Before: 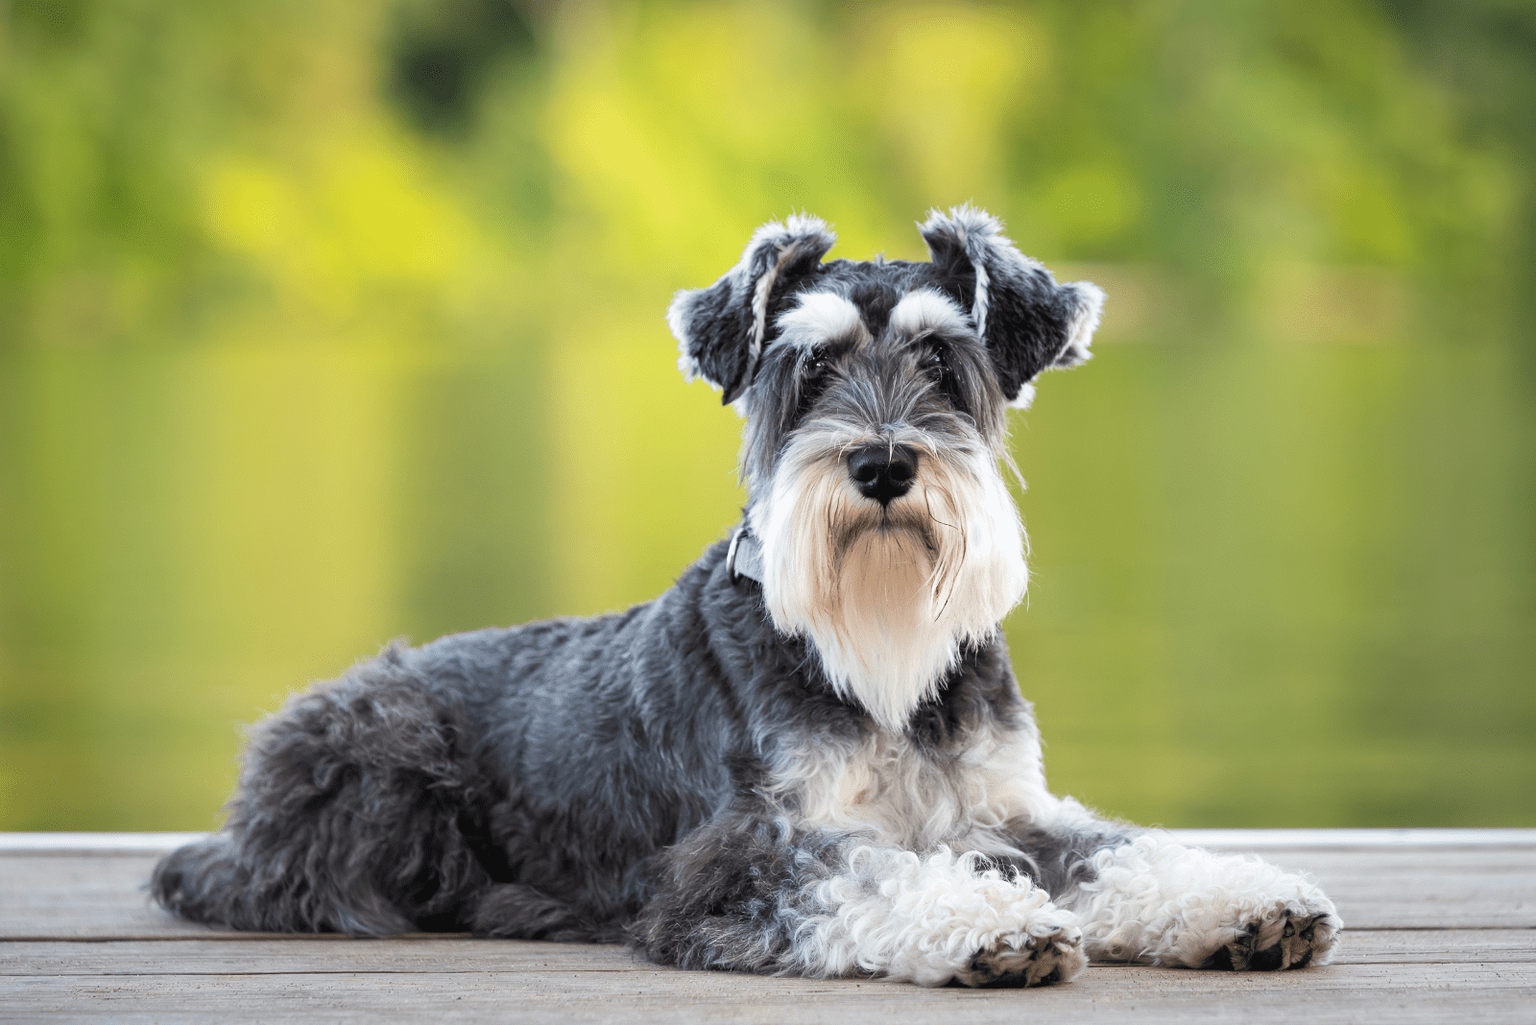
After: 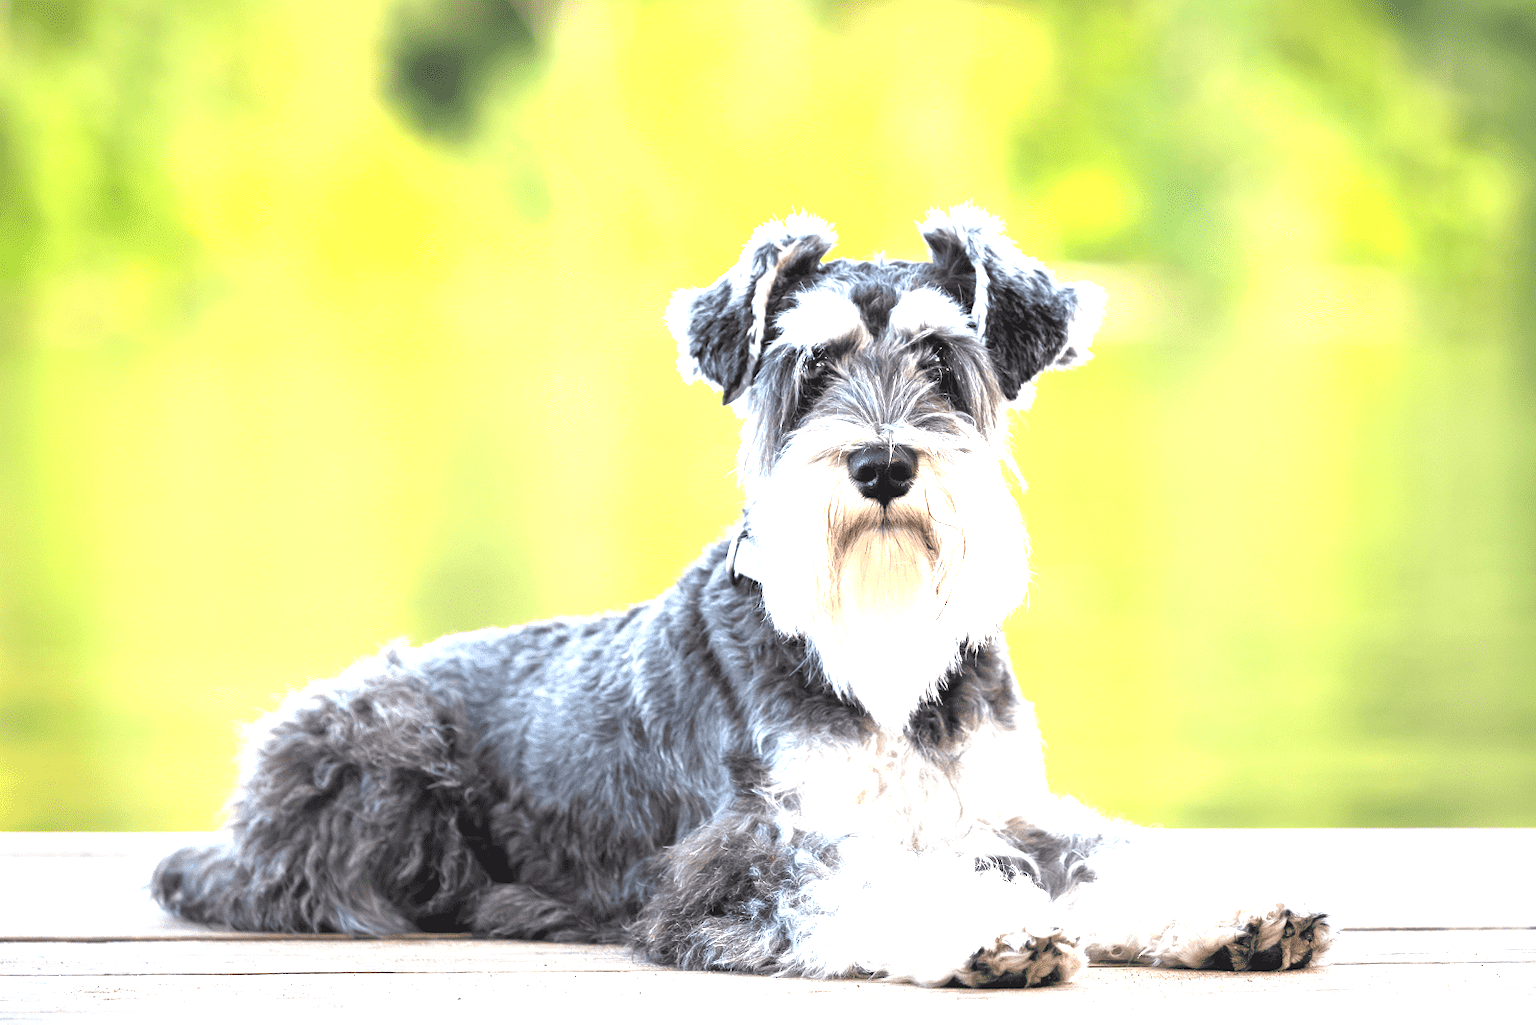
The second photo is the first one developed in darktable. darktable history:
exposure: black level correction 0, exposure 1.632 EV, compensate highlight preservation false
